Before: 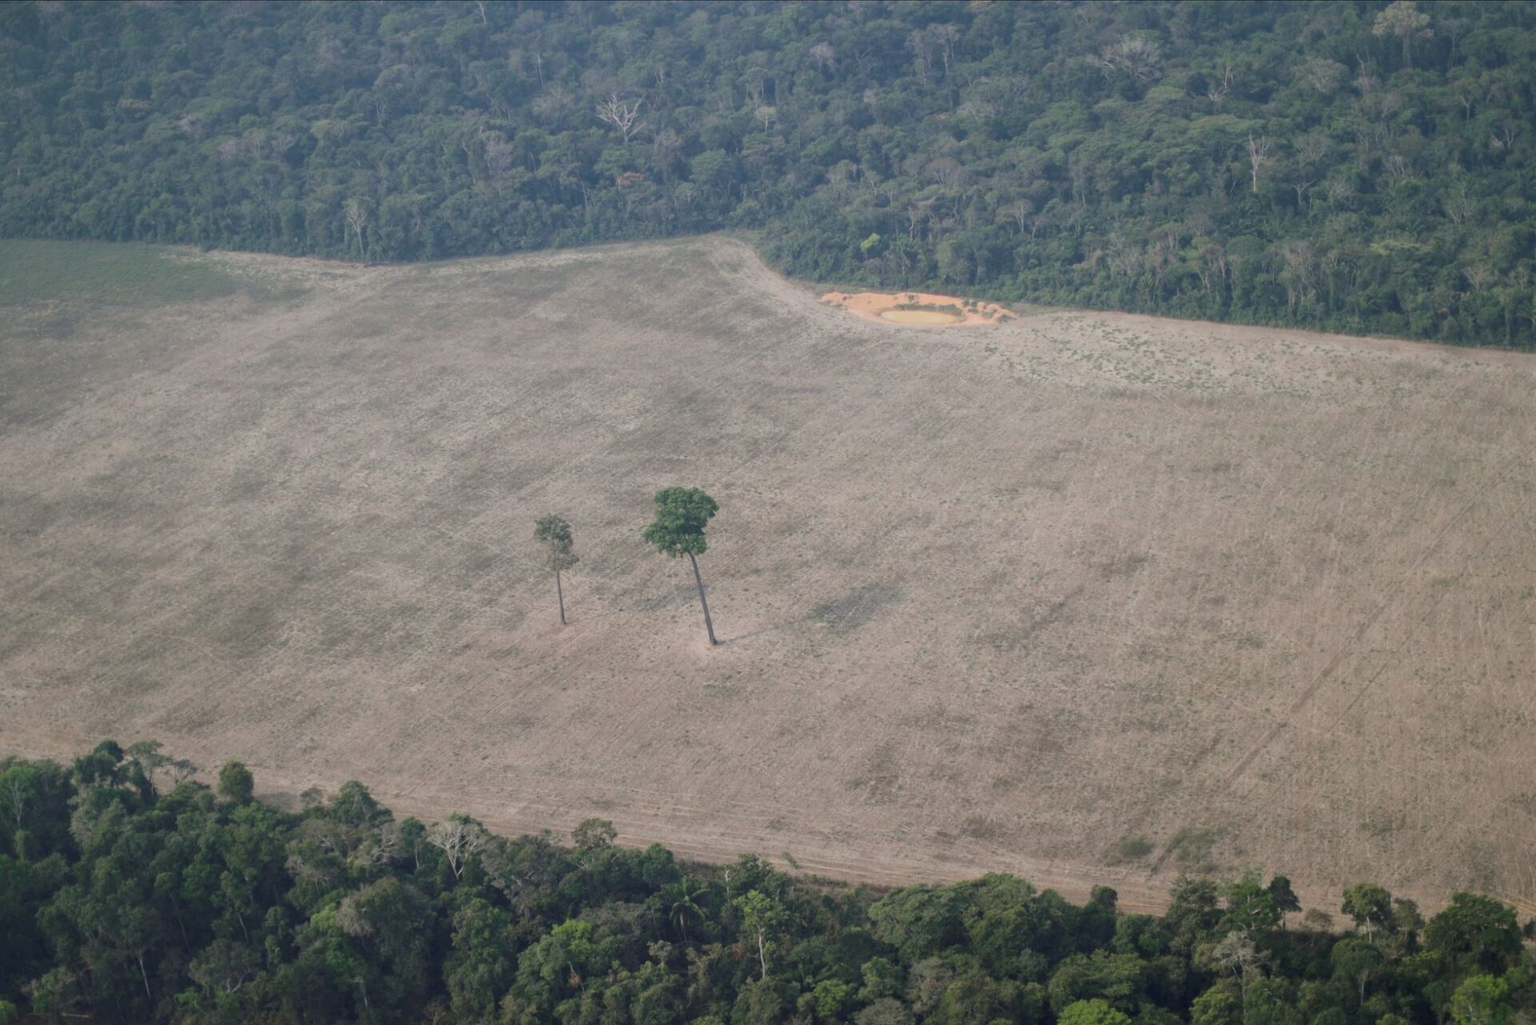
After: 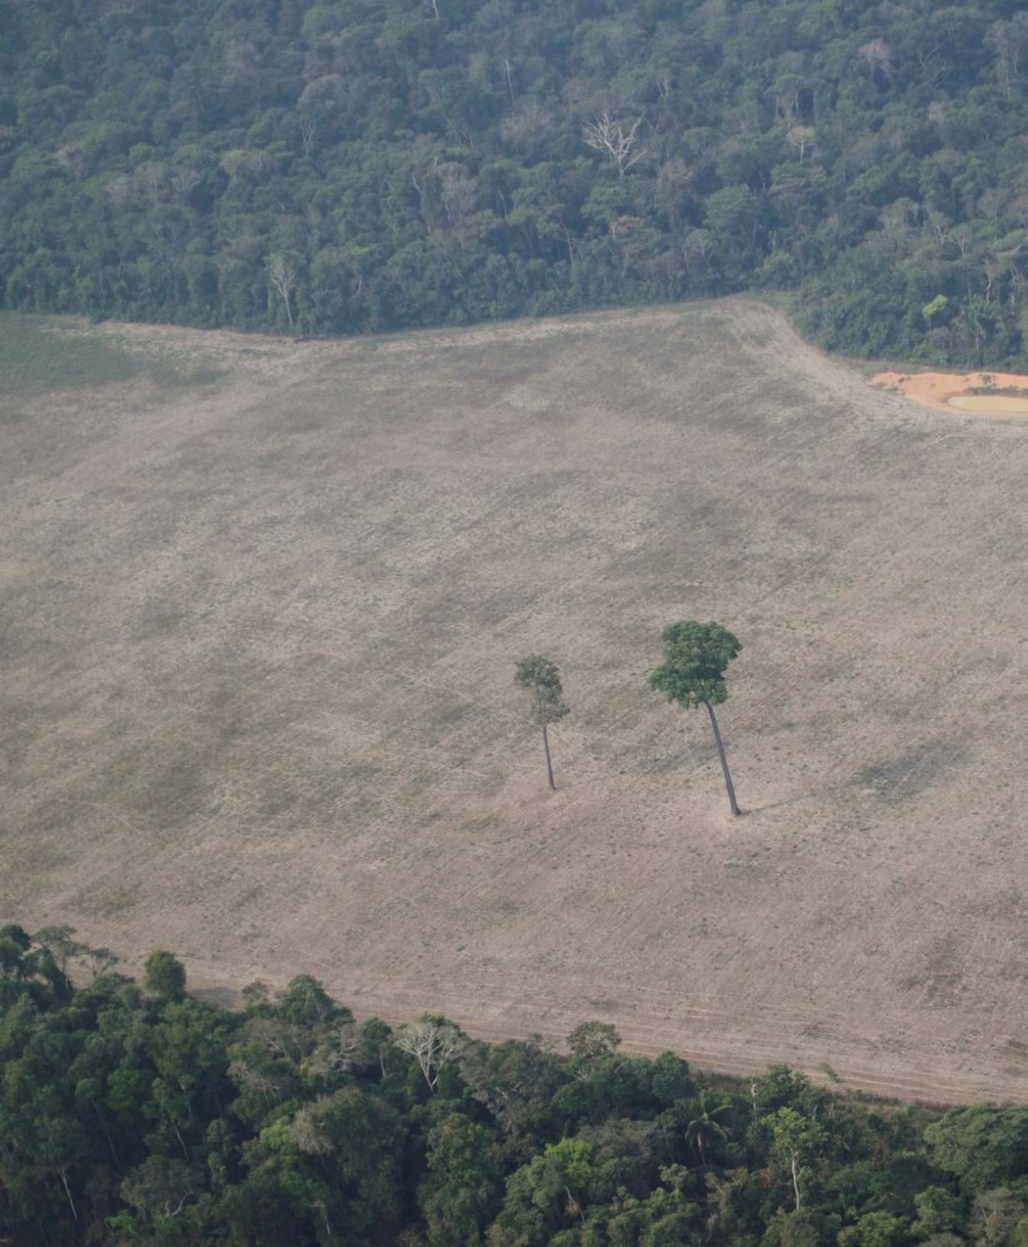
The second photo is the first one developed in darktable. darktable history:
rotate and perspective: rotation 0.074°, lens shift (vertical) 0.096, lens shift (horizontal) -0.041, crop left 0.043, crop right 0.952, crop top 0.024, crop bottom 0.979
crop: left 5.114%, right 38.589%
